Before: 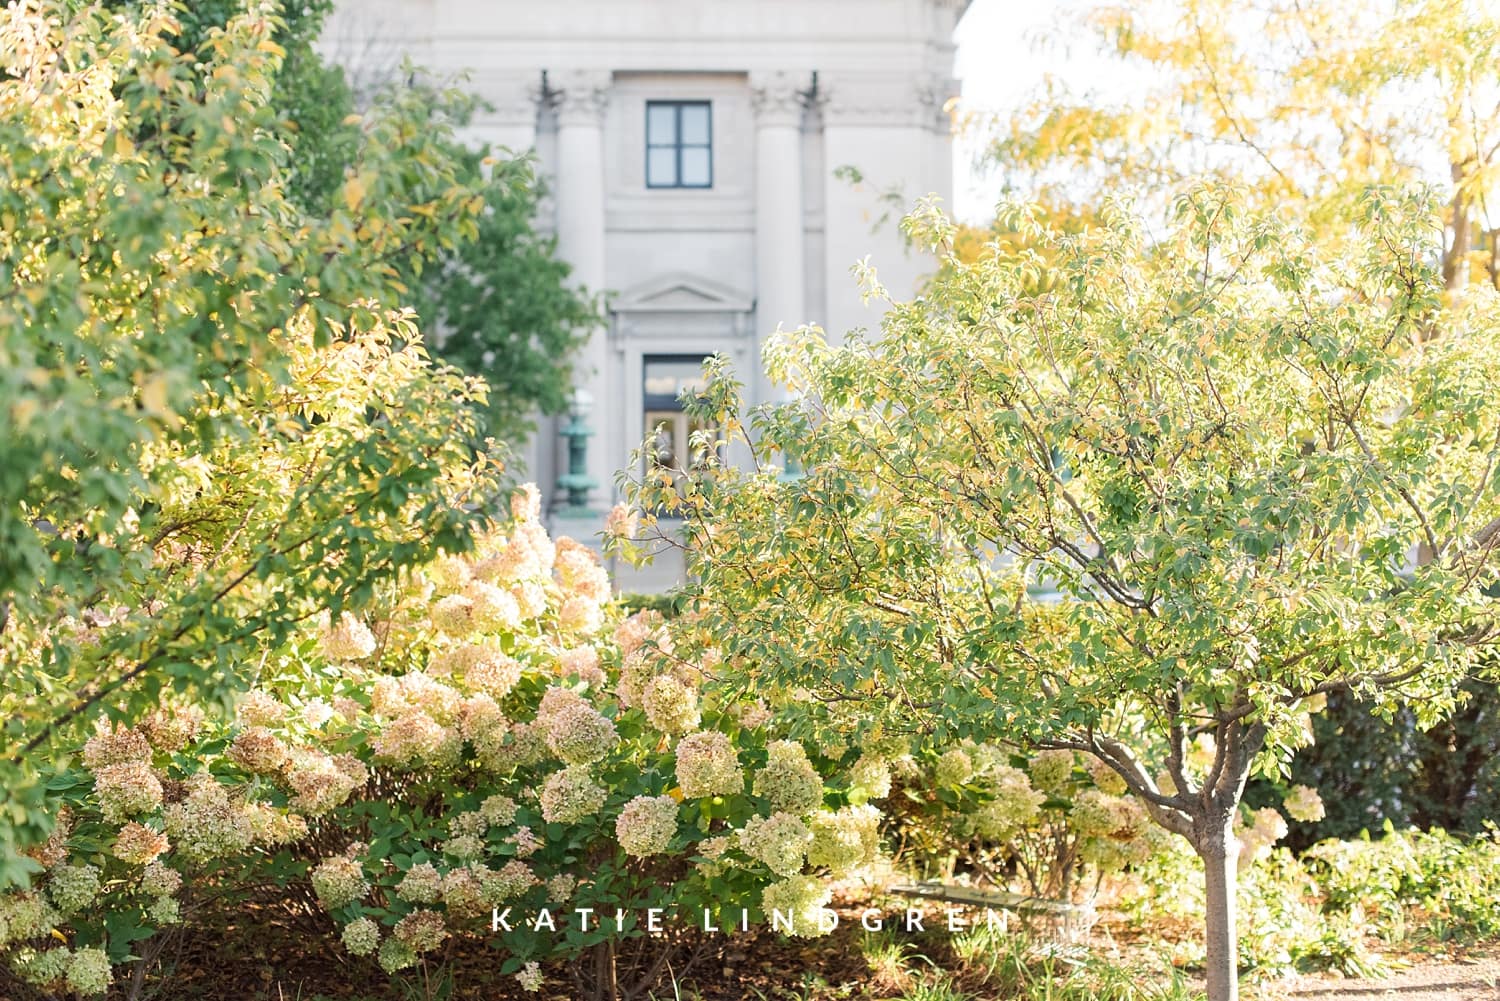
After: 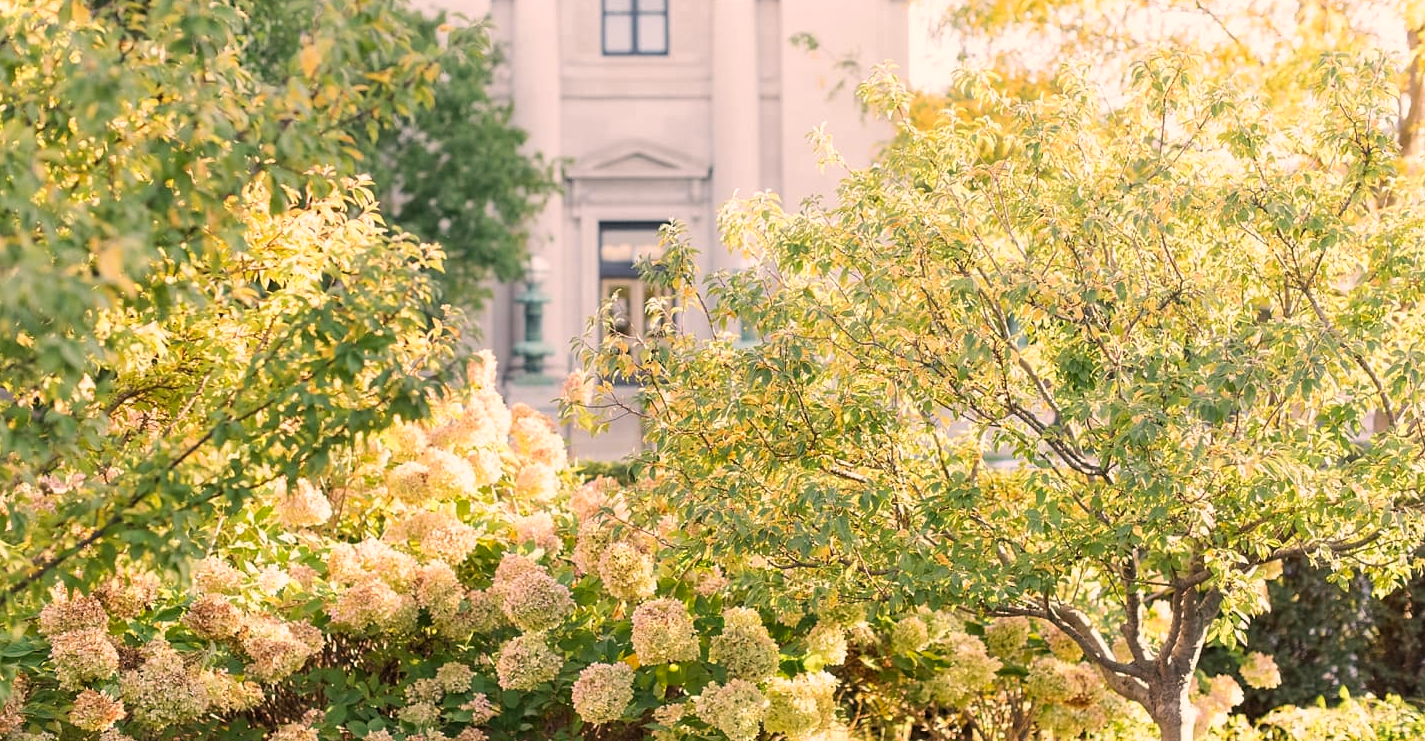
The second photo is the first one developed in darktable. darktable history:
color correction: highlights a* 11.96, highlights b* 11.58
crop and rotate: left 2.991%, top 13.302%, right 1.981%, bottom 12.636%
